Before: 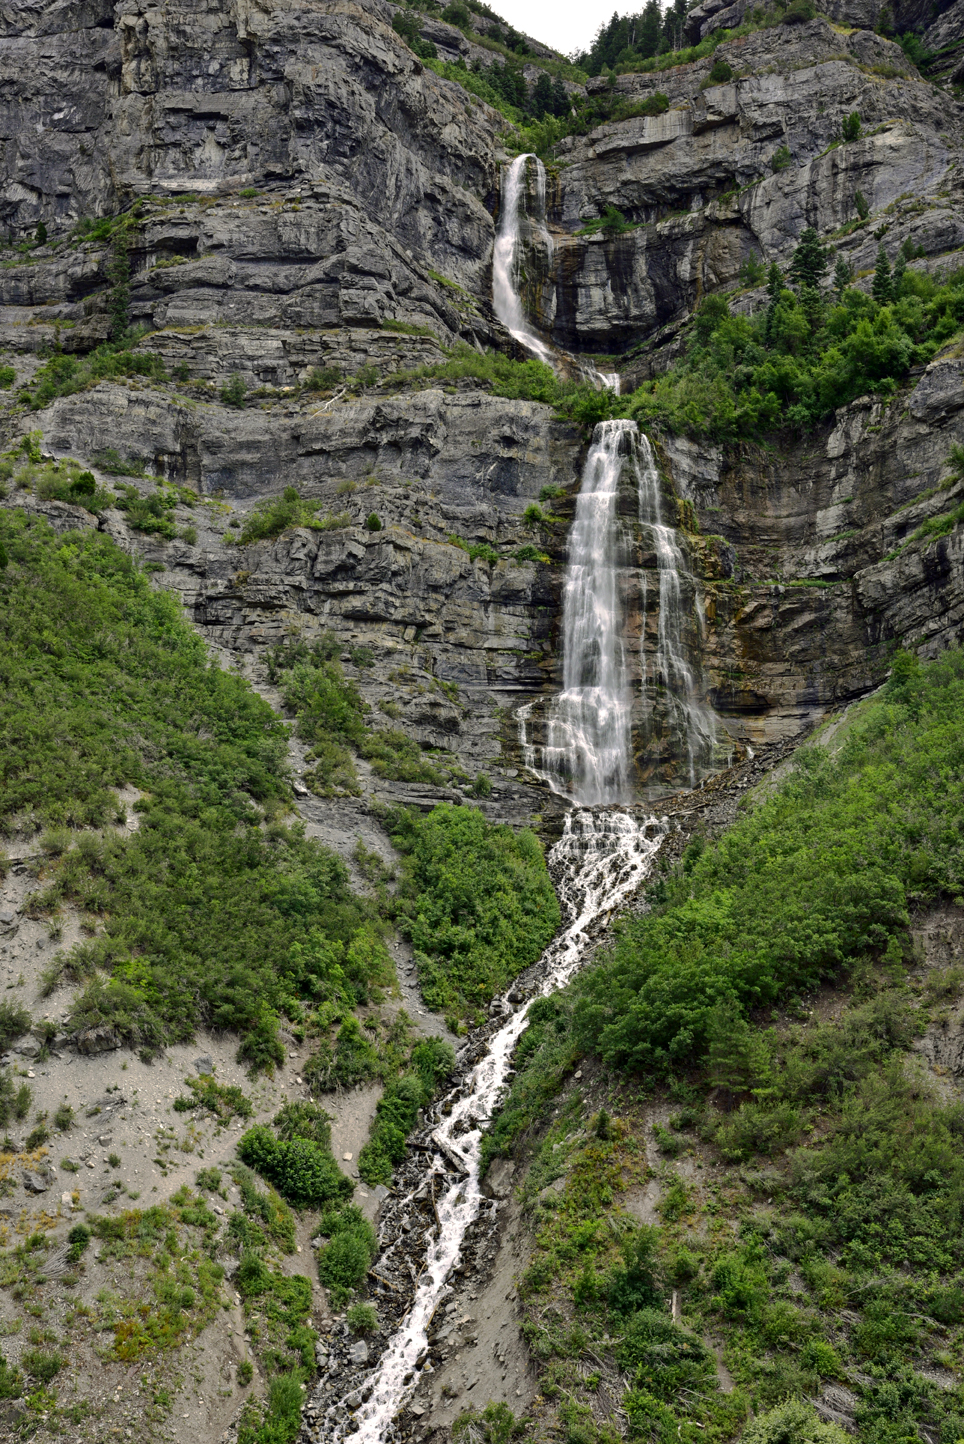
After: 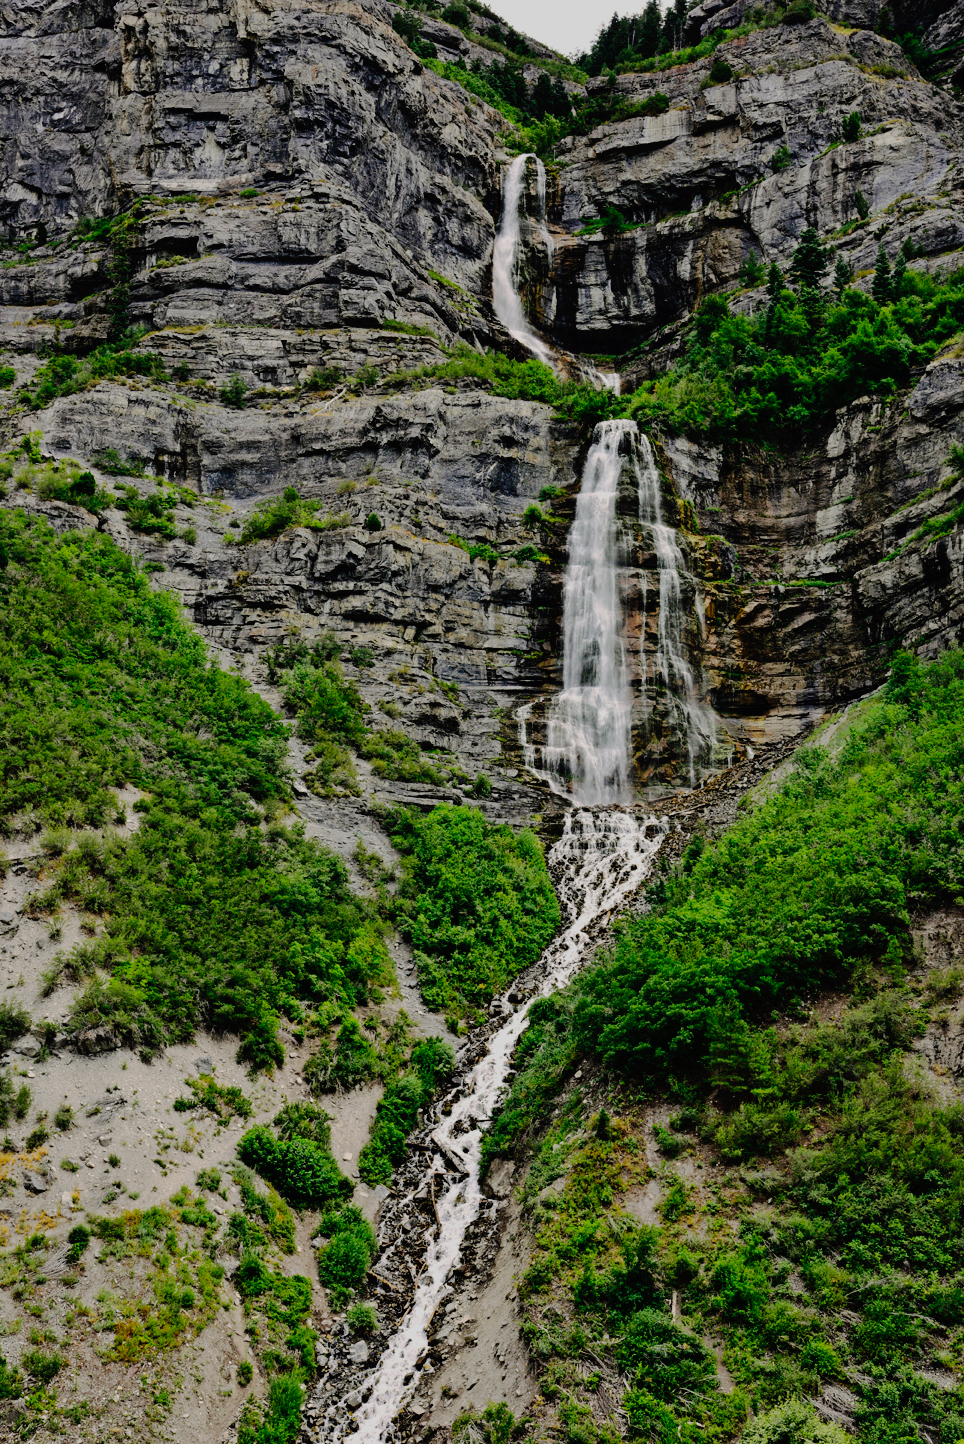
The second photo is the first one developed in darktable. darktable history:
tone curve: curves: ch0 [(0, 0) (0.003, 0.016) (0.011, 0.015) (0.025, 0.017) (0.044, 0.026) (0.069, 0.034) (0.1, 0.043) (0.136, 0.068) (0.177, 0.119) (0.224, 0.175) (0.277, 0.251) (0.335, 0.328) (0.399, 0.415) (0.468, 0.499) (0.543, 0.58) (0.623, 0.659) (0.709, 0.731) (0.801, 0.807) (0.898, 0.895) (1, 1)], preserve colors none
filmic rgb: black relative exposure -7.65 EV, white relative exposure 4.56 EV, hardness 3.61
